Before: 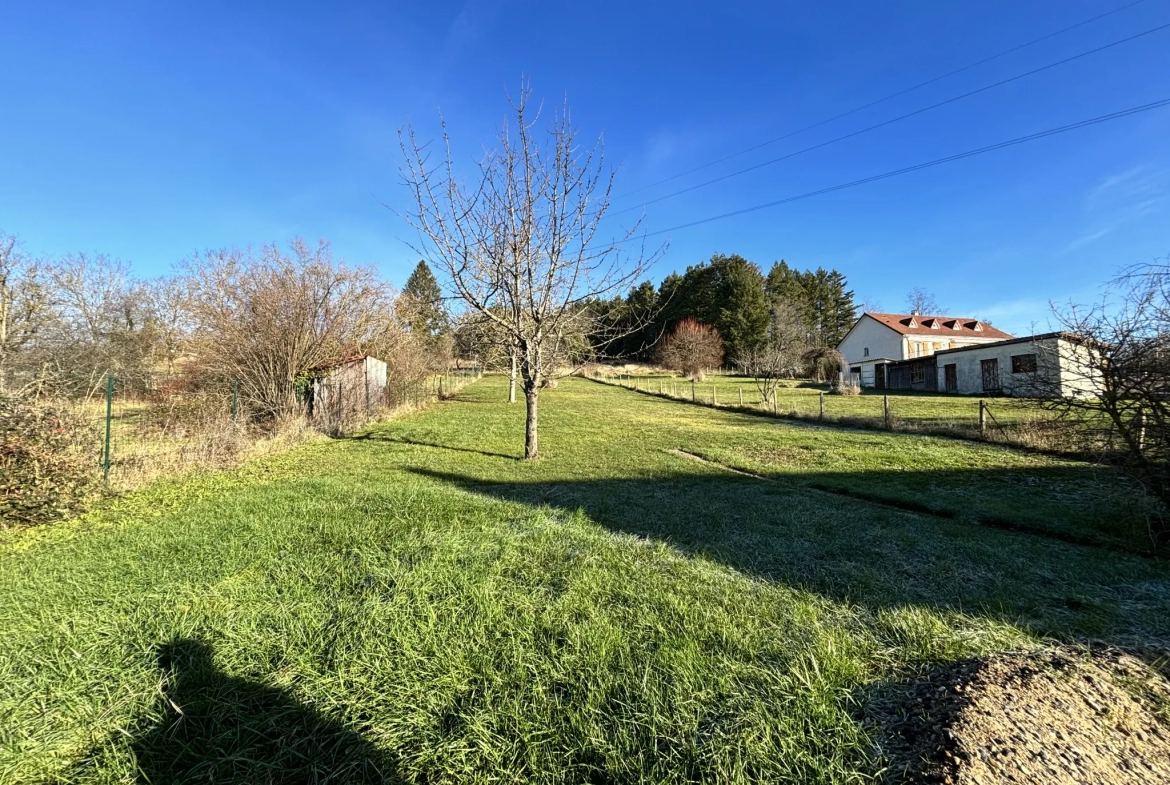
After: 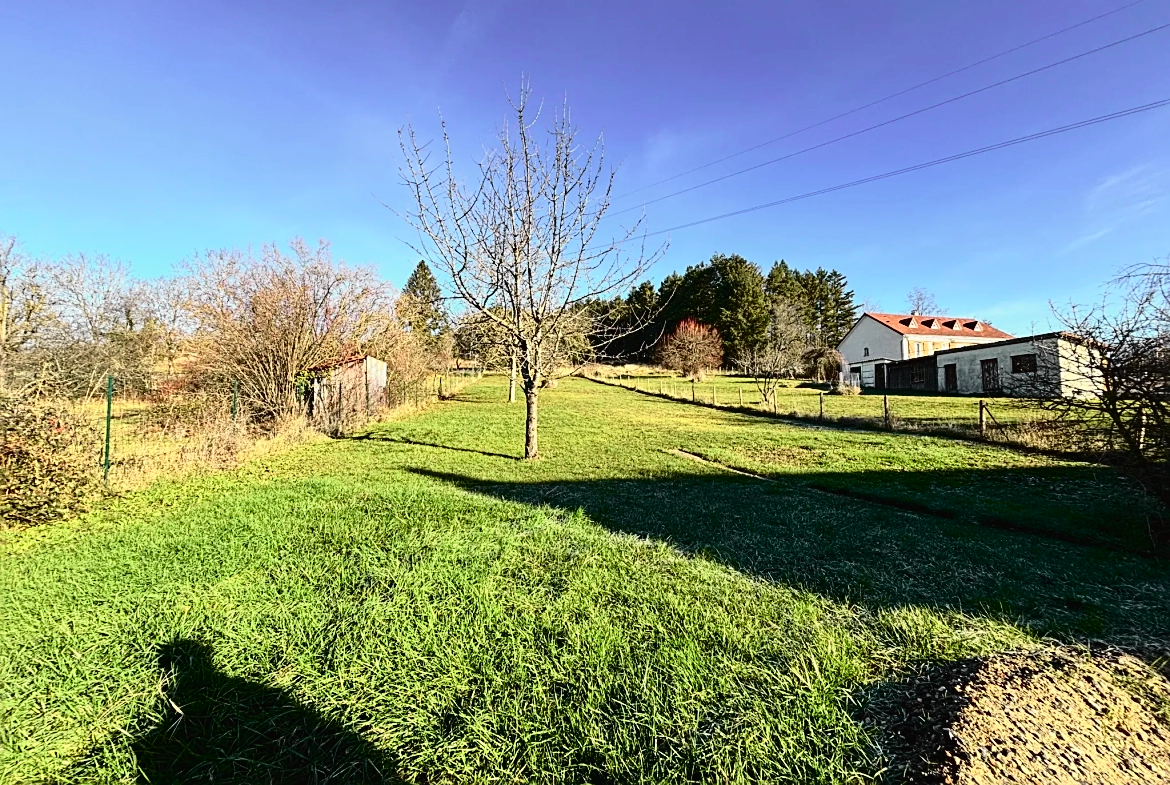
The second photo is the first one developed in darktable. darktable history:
tone curve: curves: ch0 [(0, 0.014) (0.17, 0.099) (0.392, 0.438) (0.725, 0.828) (0.872, 0.918) (1, 0.981)]; ch1 [(0, 0) (0.402, 0.36) (0.489, 0.491) (0.5, 0.503) (0.515, 0.52) (0.545, 0.572) (0.615, 0.662) (0.701, 0.725) (1, 1)]; ch2 [(0, 0) (0.42, 0.458) (0.485, 0.499) (0.503, 0.503) (0.531, 0.542) (0.561, 0.594) (0.644, 0.694) (0.717, 0.753) (1, 0.991)], color space Lab, independent channels
sharpen: on, module defaults
